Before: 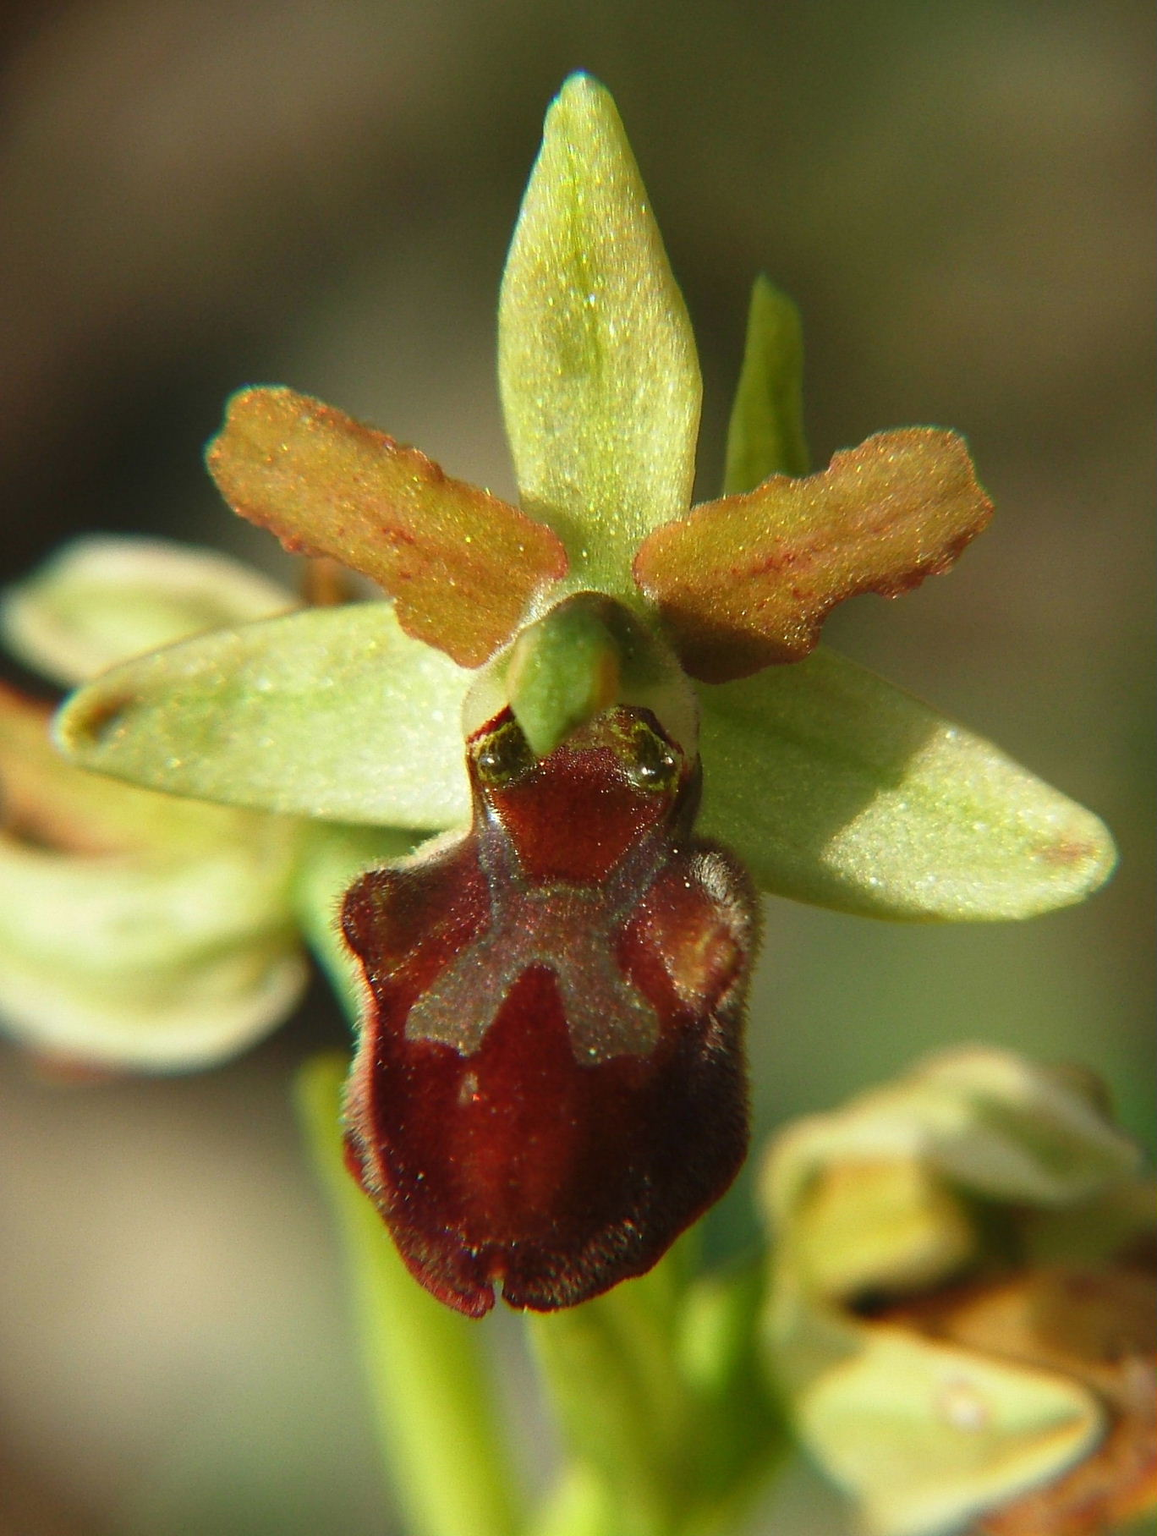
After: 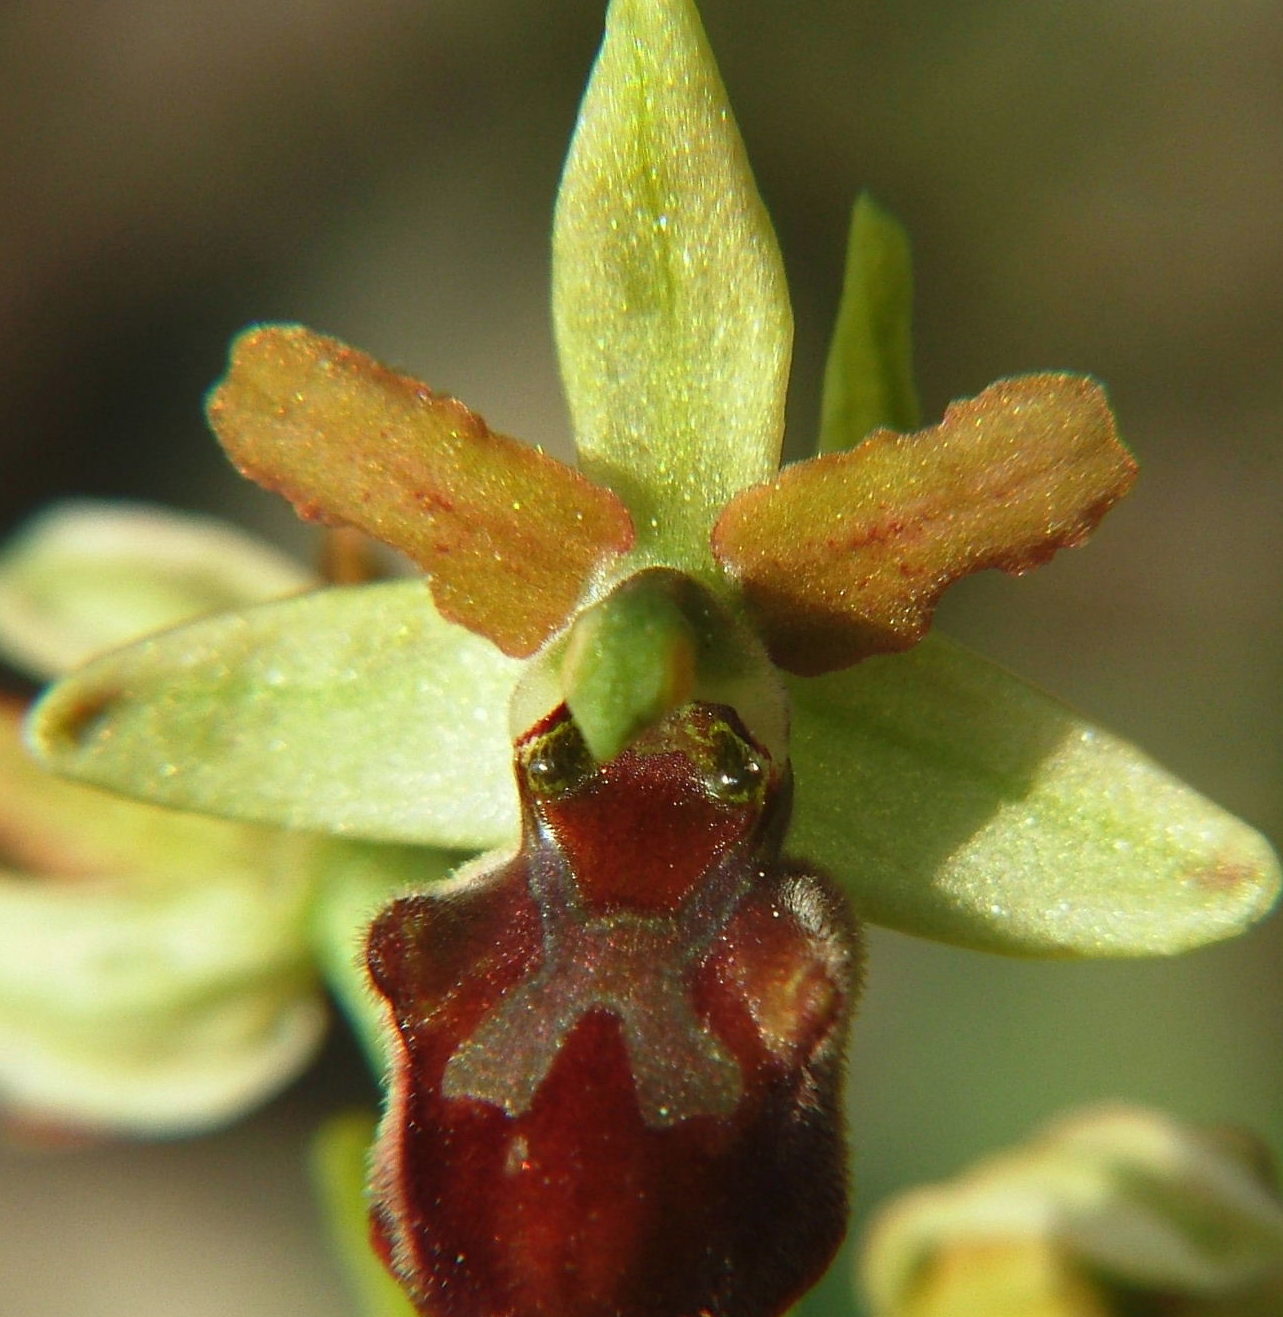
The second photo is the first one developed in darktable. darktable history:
crop: left 2.737%, top 7.287%, right 3.421%, bottom 20.179%
white balance: red 0.986, blue 1.01
